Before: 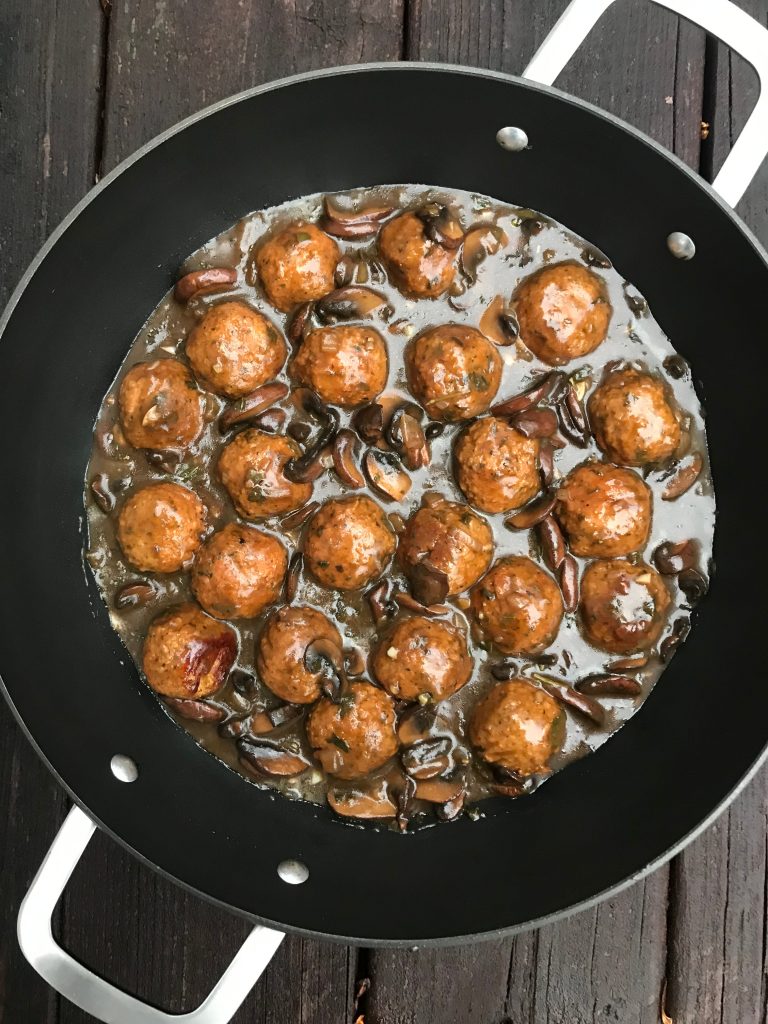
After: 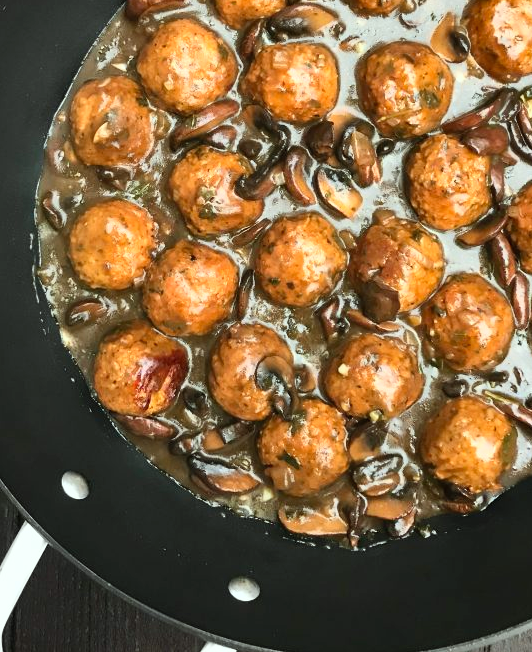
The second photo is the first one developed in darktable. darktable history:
crop: left 6.488%, top 27.668%, right 24.183%, bottom 8.656%
contrast brightness saturation: contrast 0.2, brightness 0.16, saturation 0.22
color calibration: illuminant Planckian (black body), x 0.351, y 0.352, temperature 4794.27 K
shadows and highlights: shadows 30.63, highlights -63.22, shadows color adjustment 98%, highlights color adjustment 58.61%, soften with gaussian
